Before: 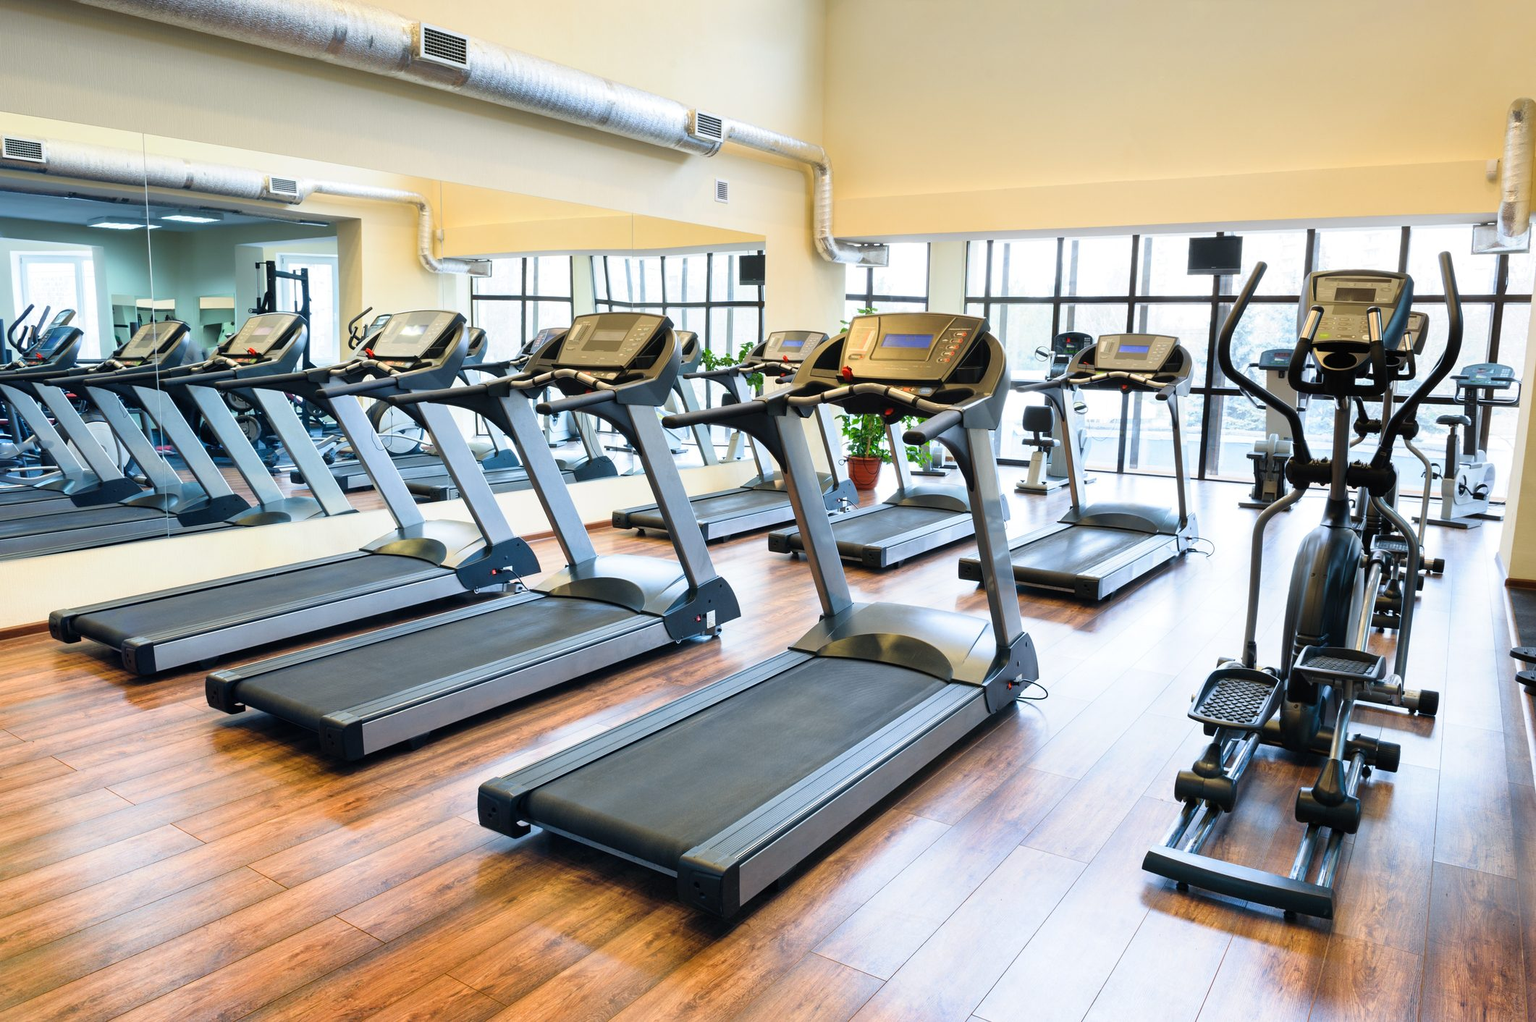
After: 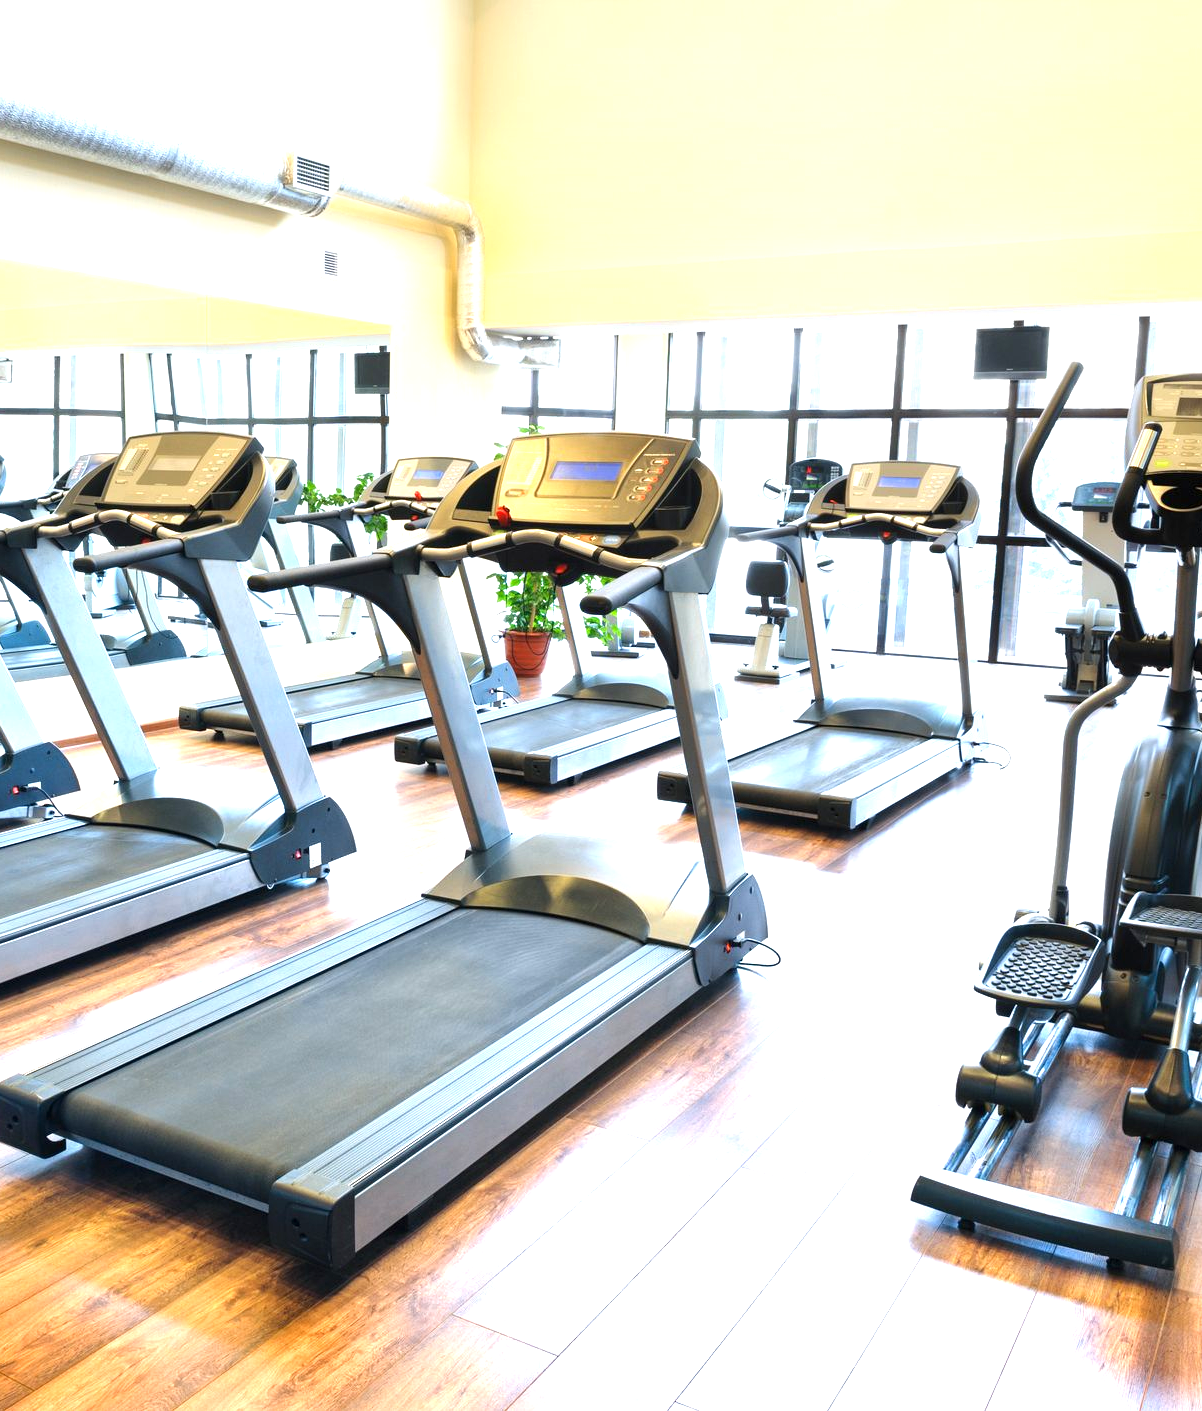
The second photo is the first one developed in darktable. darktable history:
crop: left 31.458%, top 0%, right 11.876%
exposure: exposure 1 EV, compensate highlight preservation false
